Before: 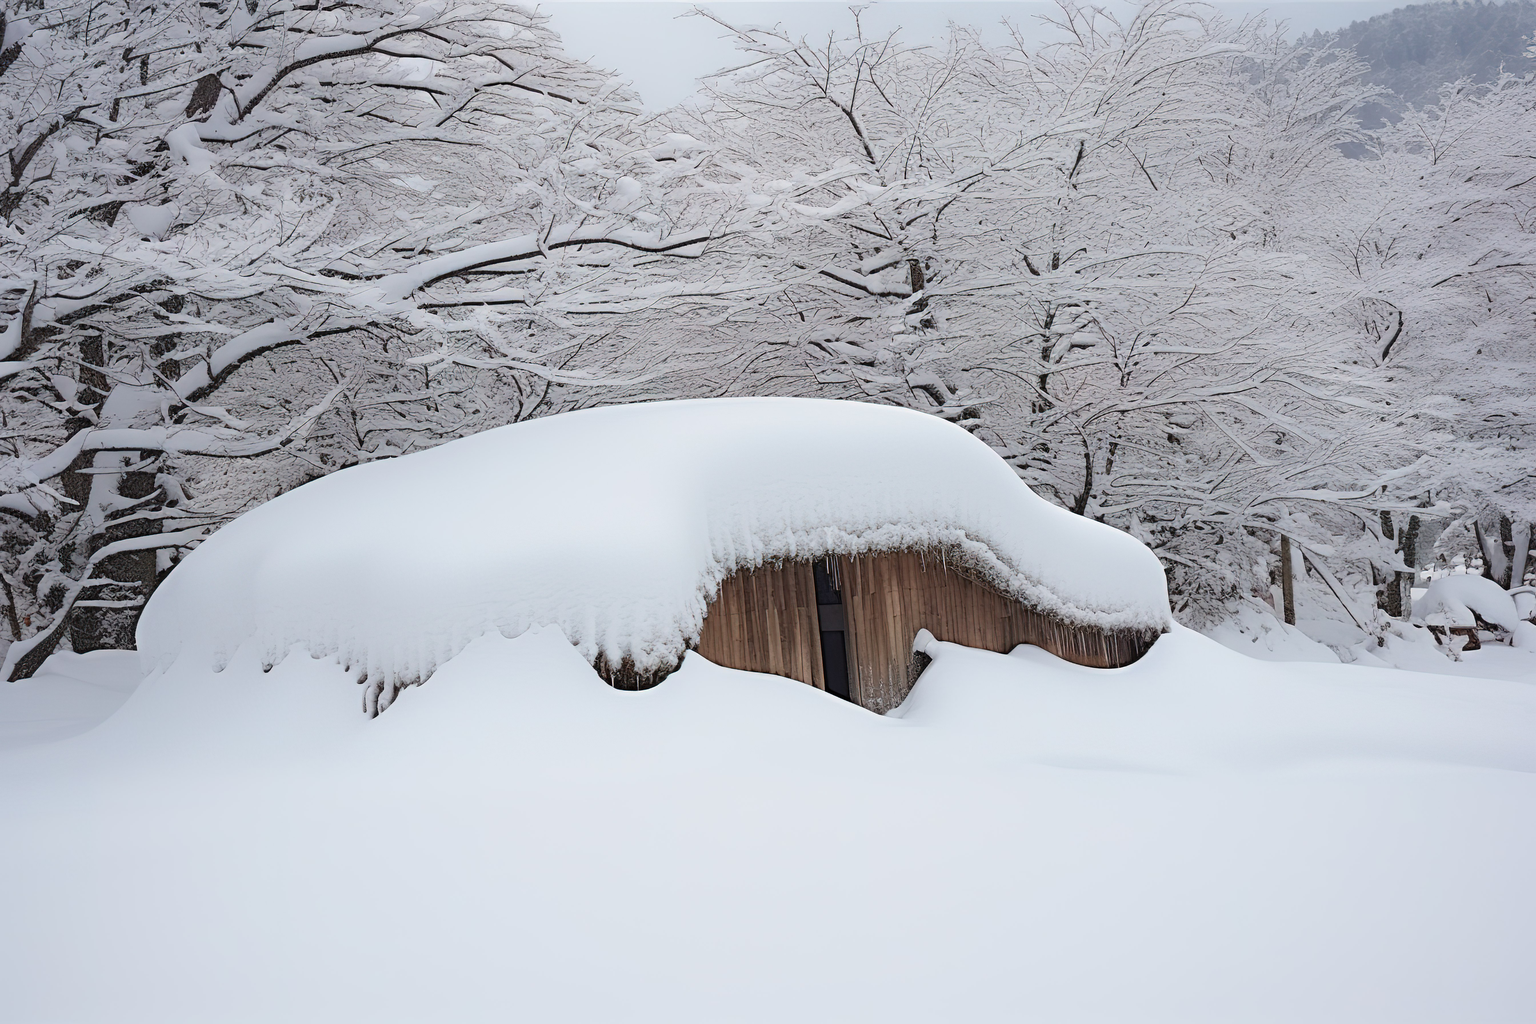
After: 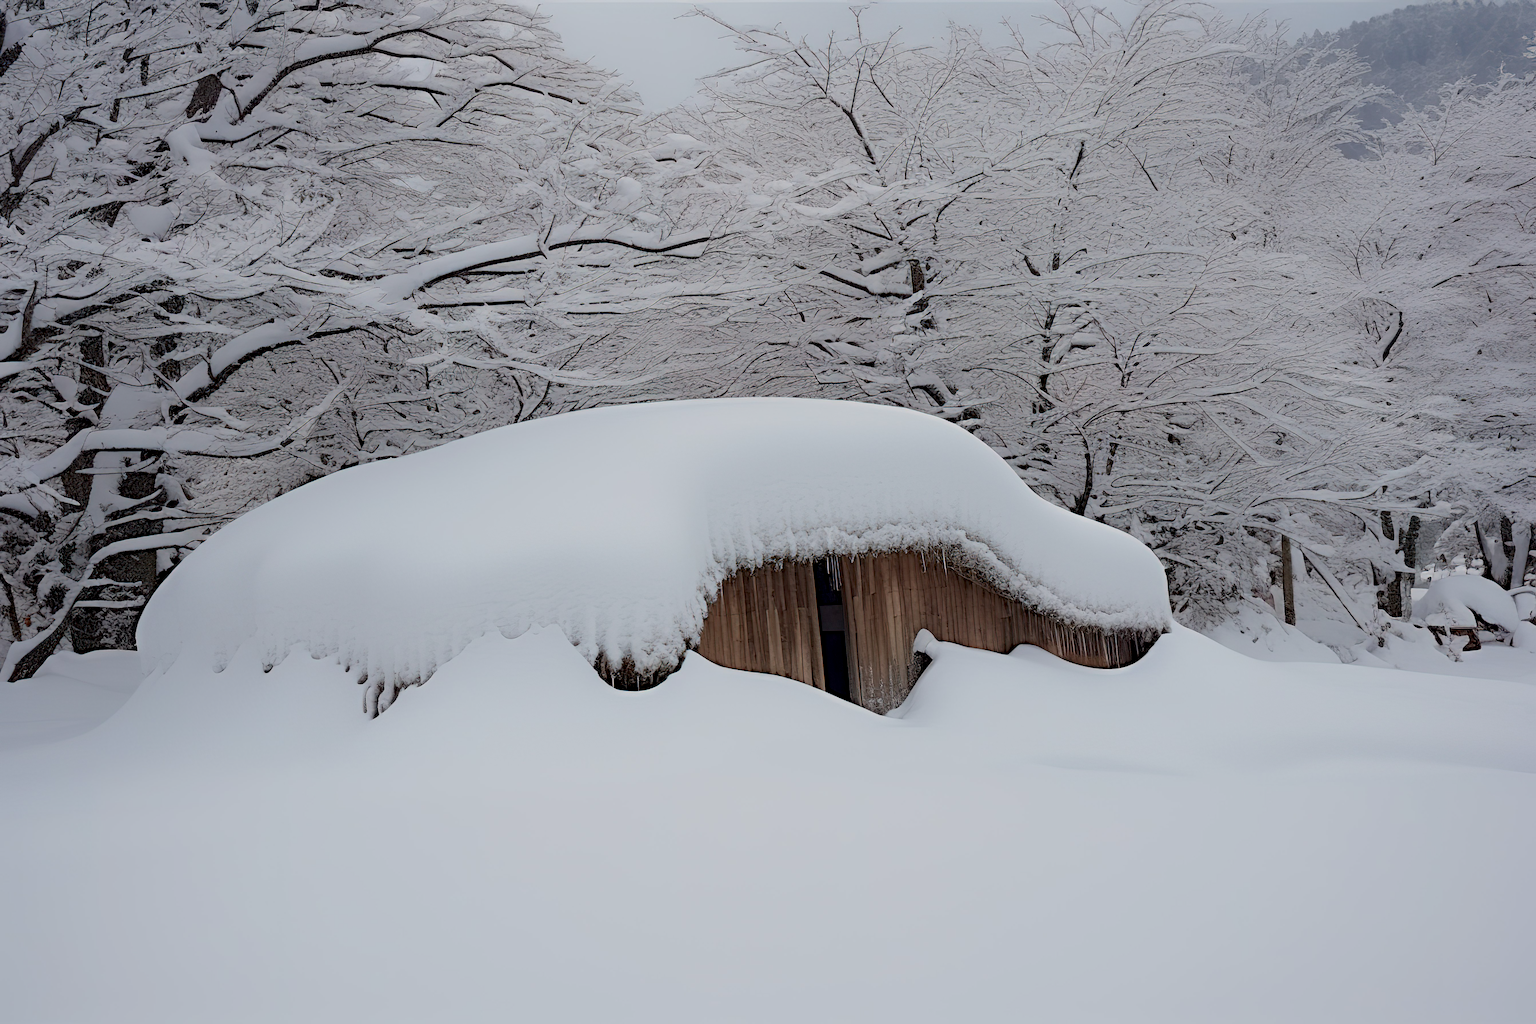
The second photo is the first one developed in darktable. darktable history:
exposure: black level correction 0.011, exposure -0.48 EV, compensate highlight preservation false
